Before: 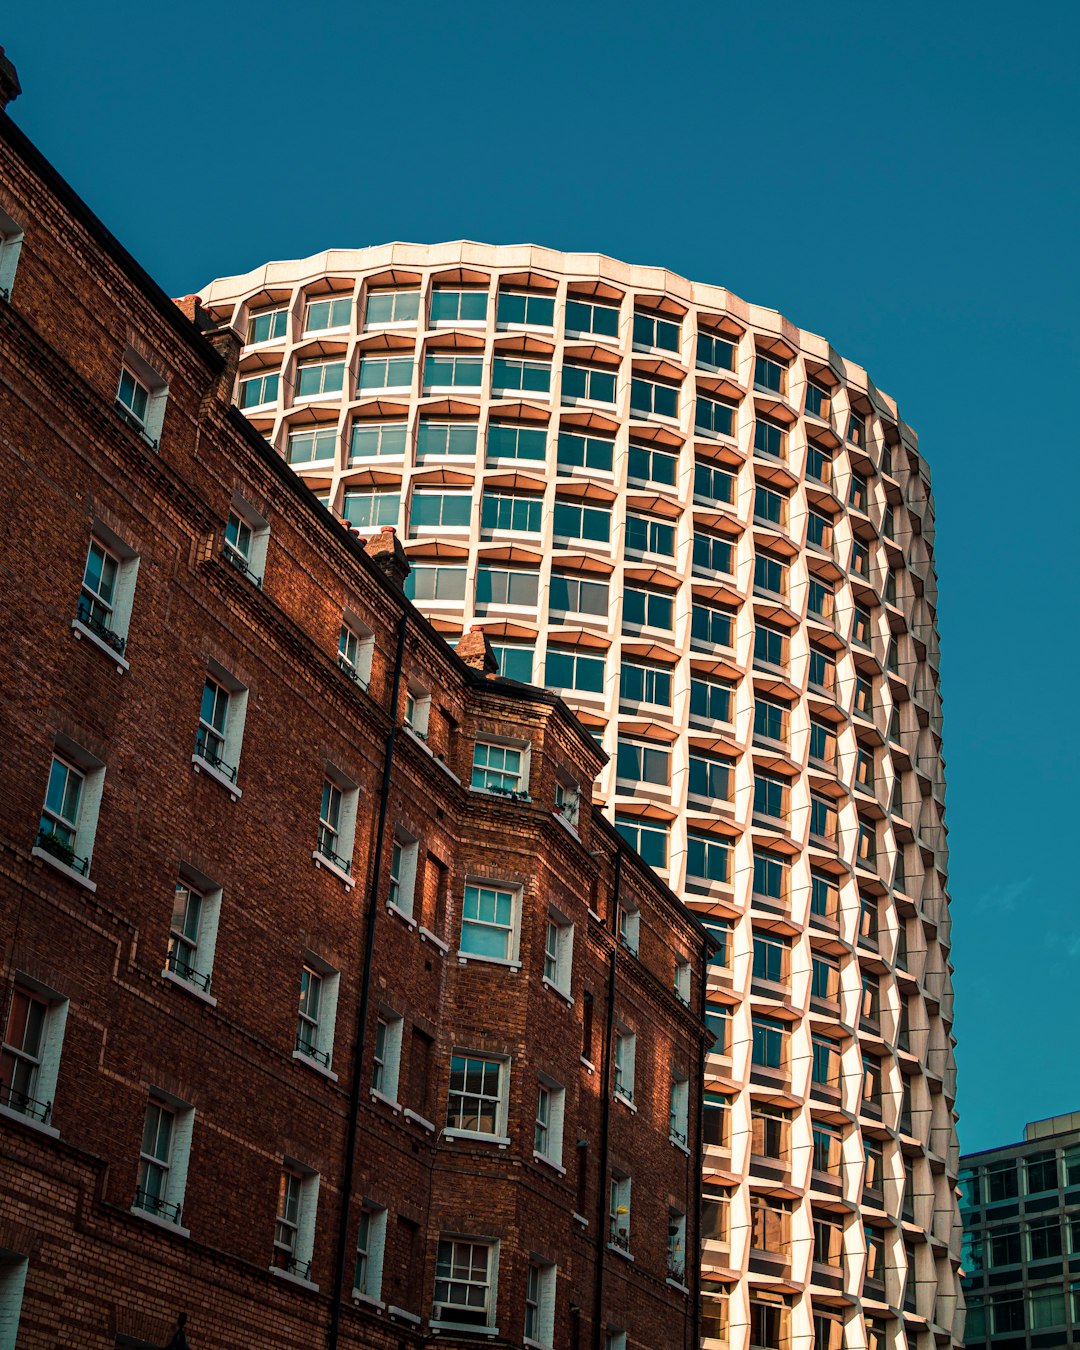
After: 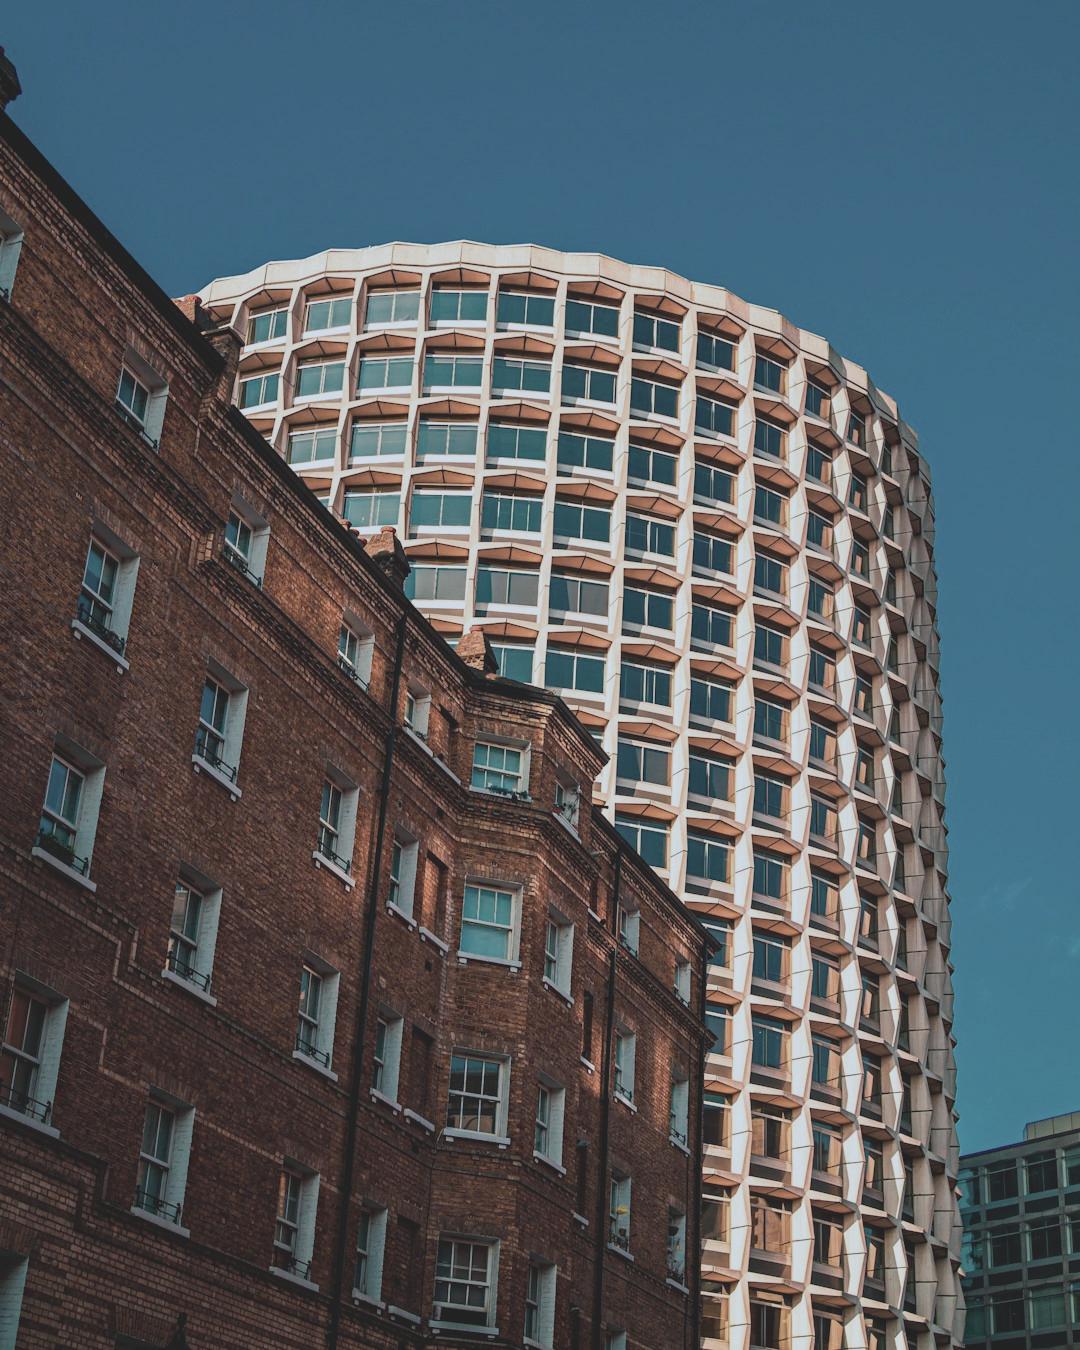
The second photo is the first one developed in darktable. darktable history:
contrast brightness saturation: contrast -0.26, saturation -0.43
color calibration: x 0.37, y 0.382, temperature 4313.32 K
haze removal: compatibility mode true, adaptive false
